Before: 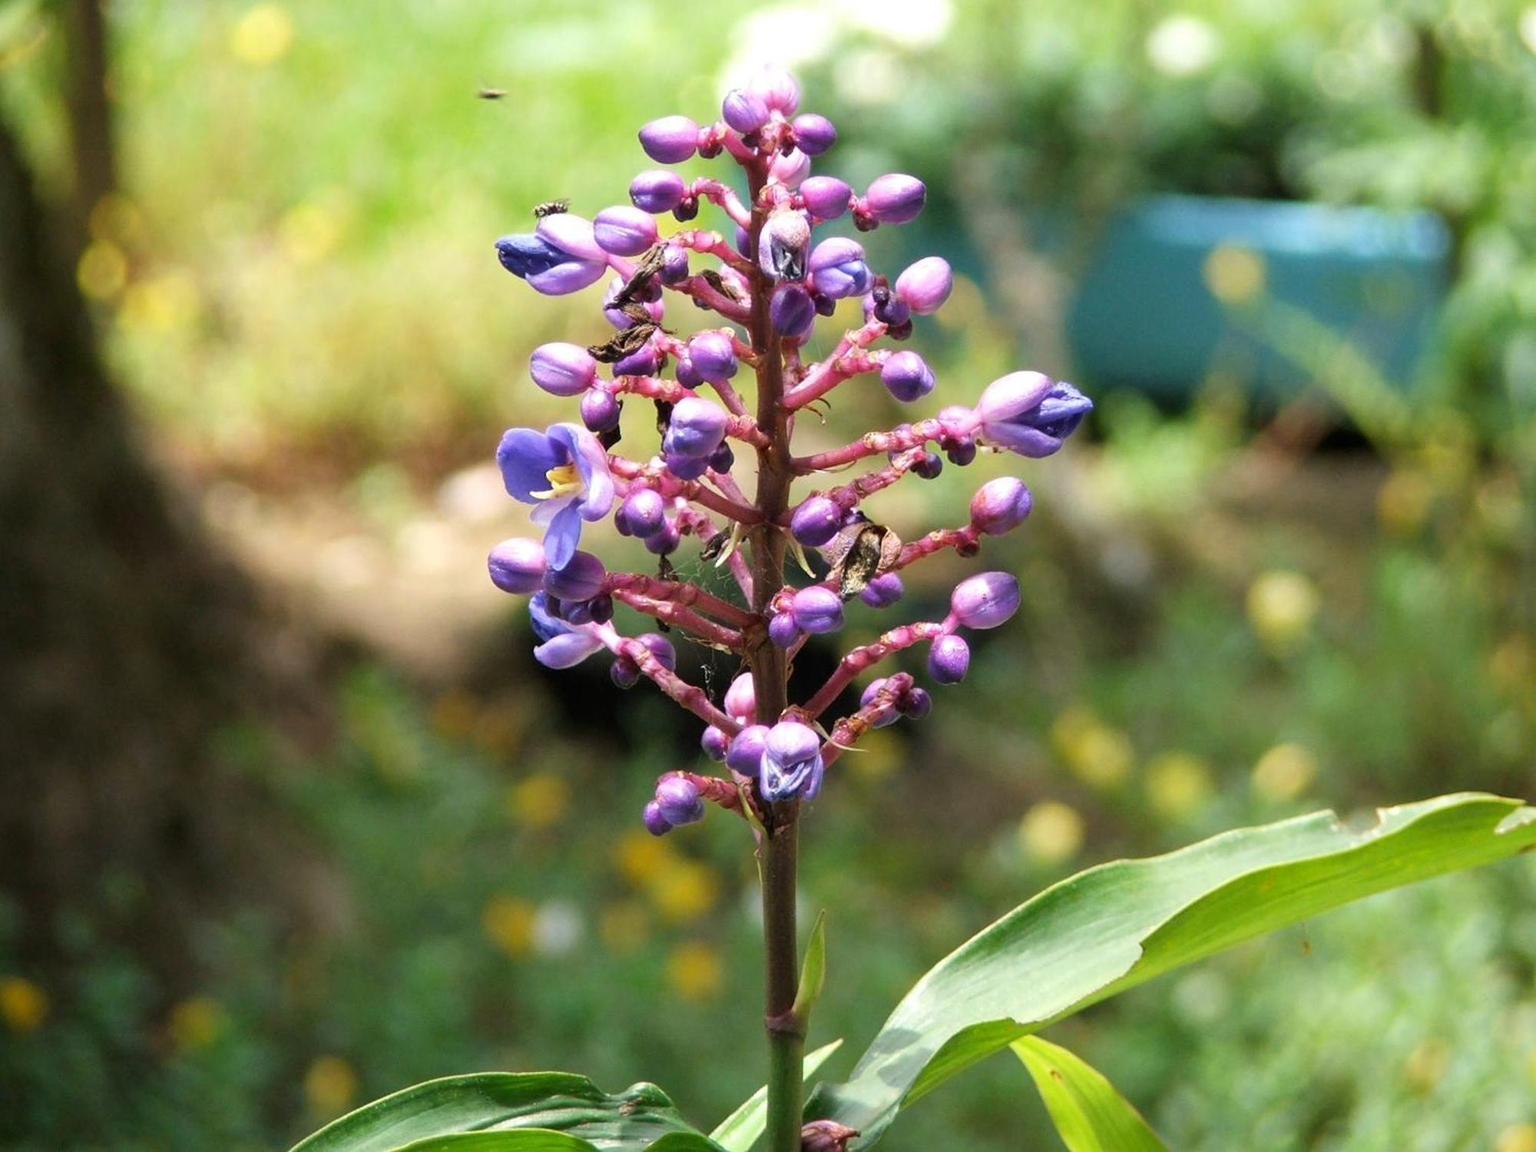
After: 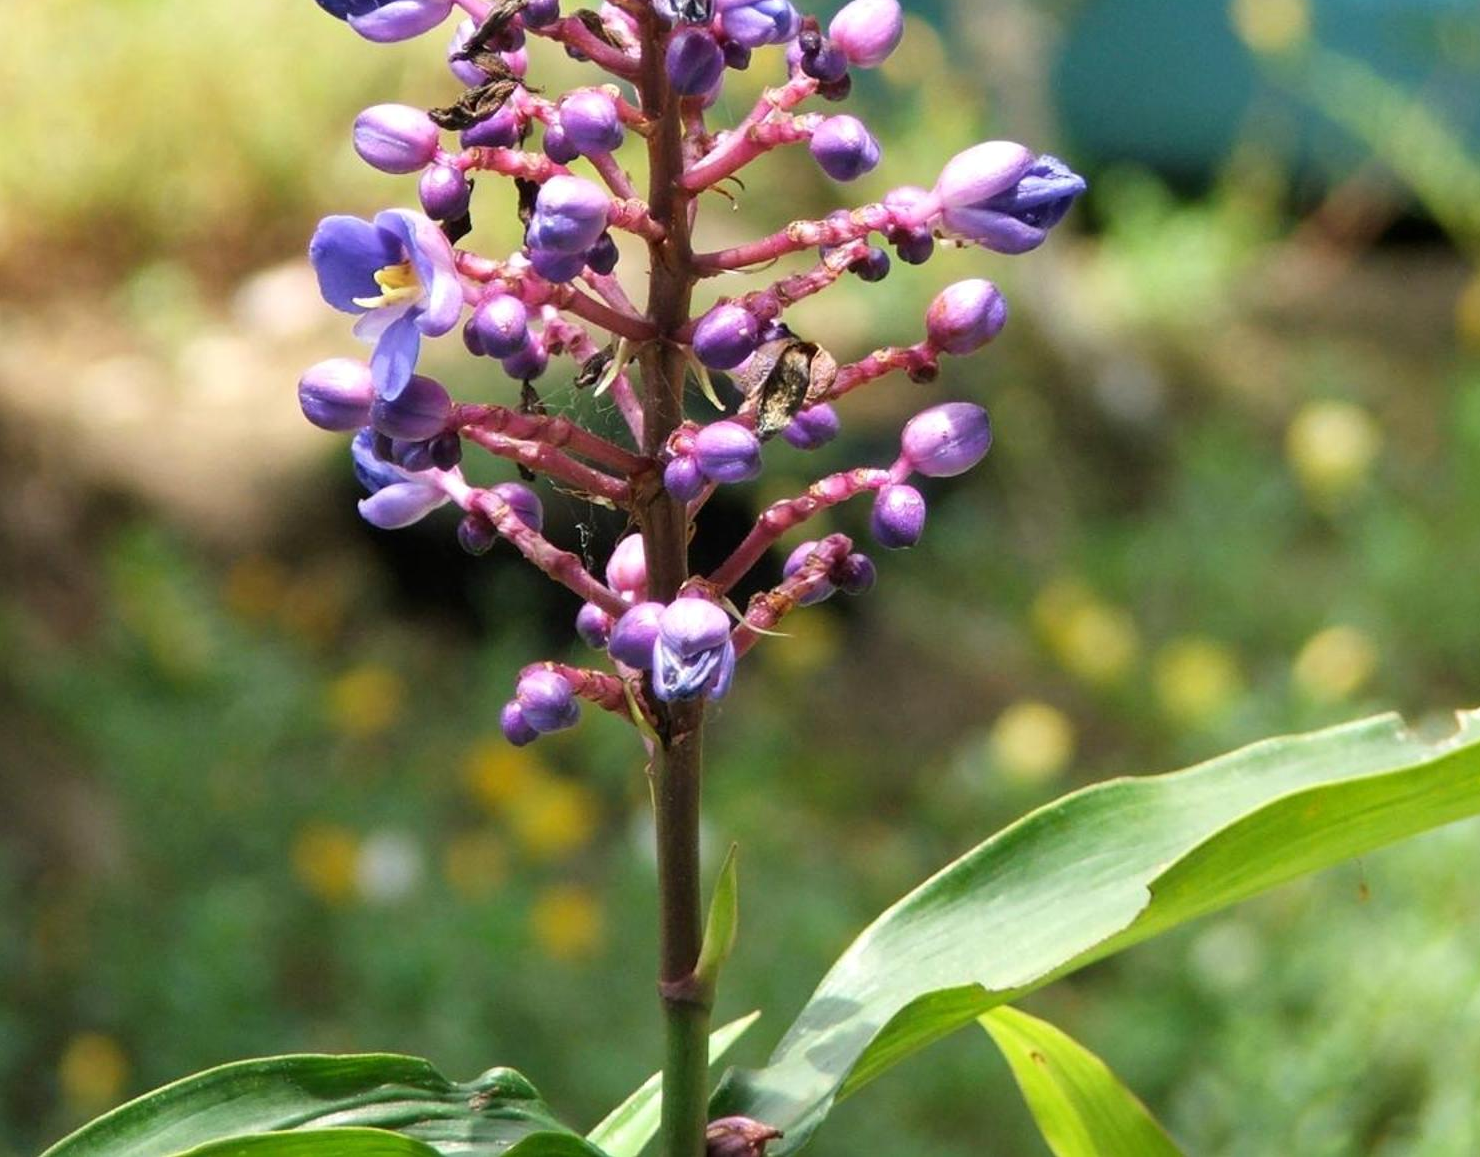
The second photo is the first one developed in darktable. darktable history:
crop: left 16.871%, top 22.857%, right 9.116%
tone equalizer: on, module defaults
